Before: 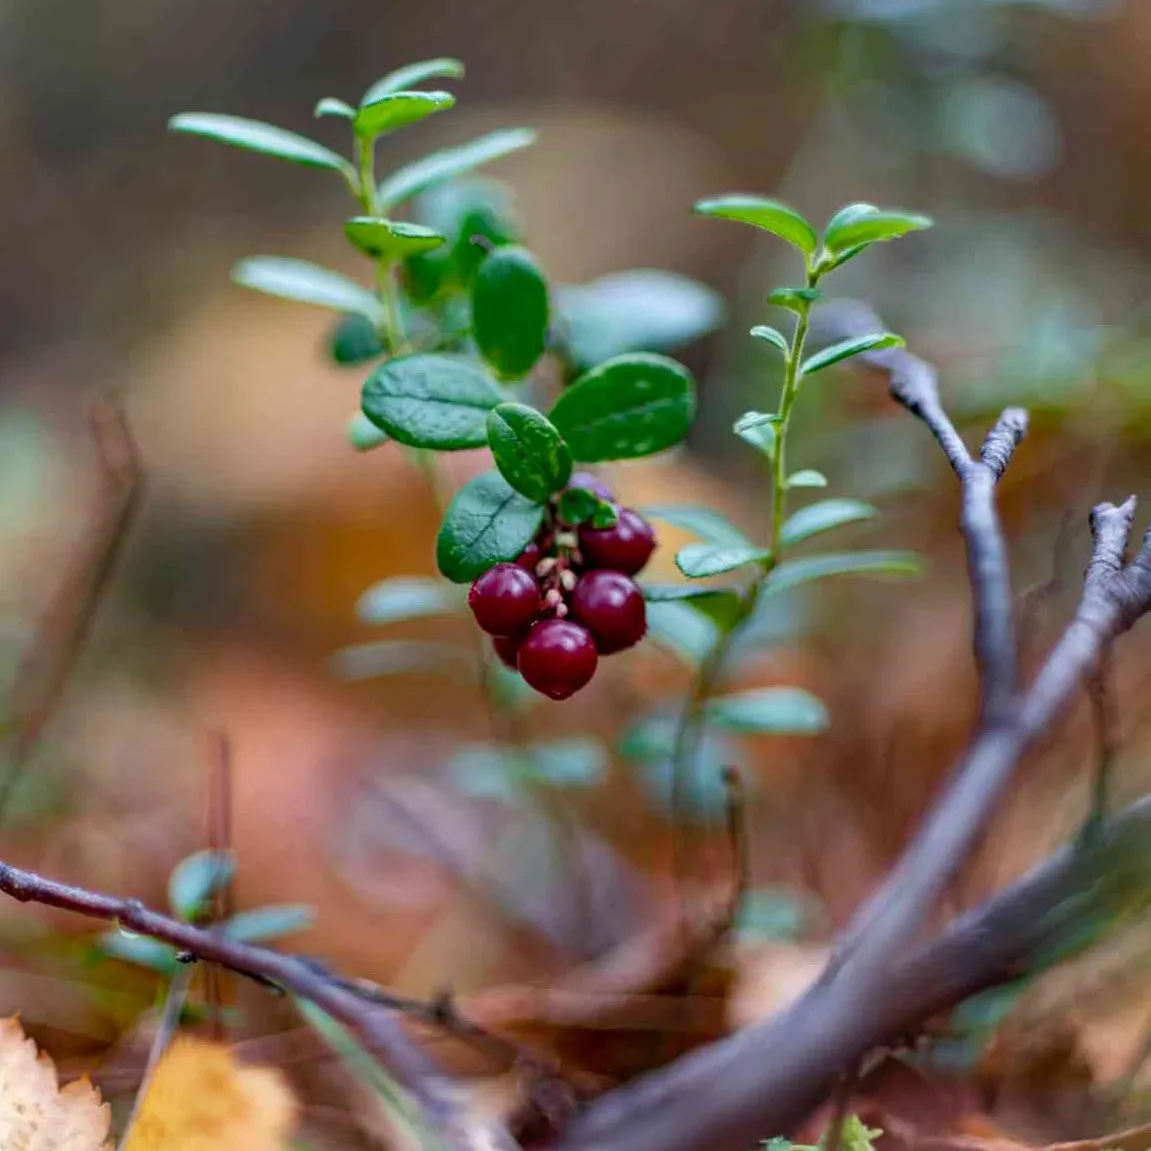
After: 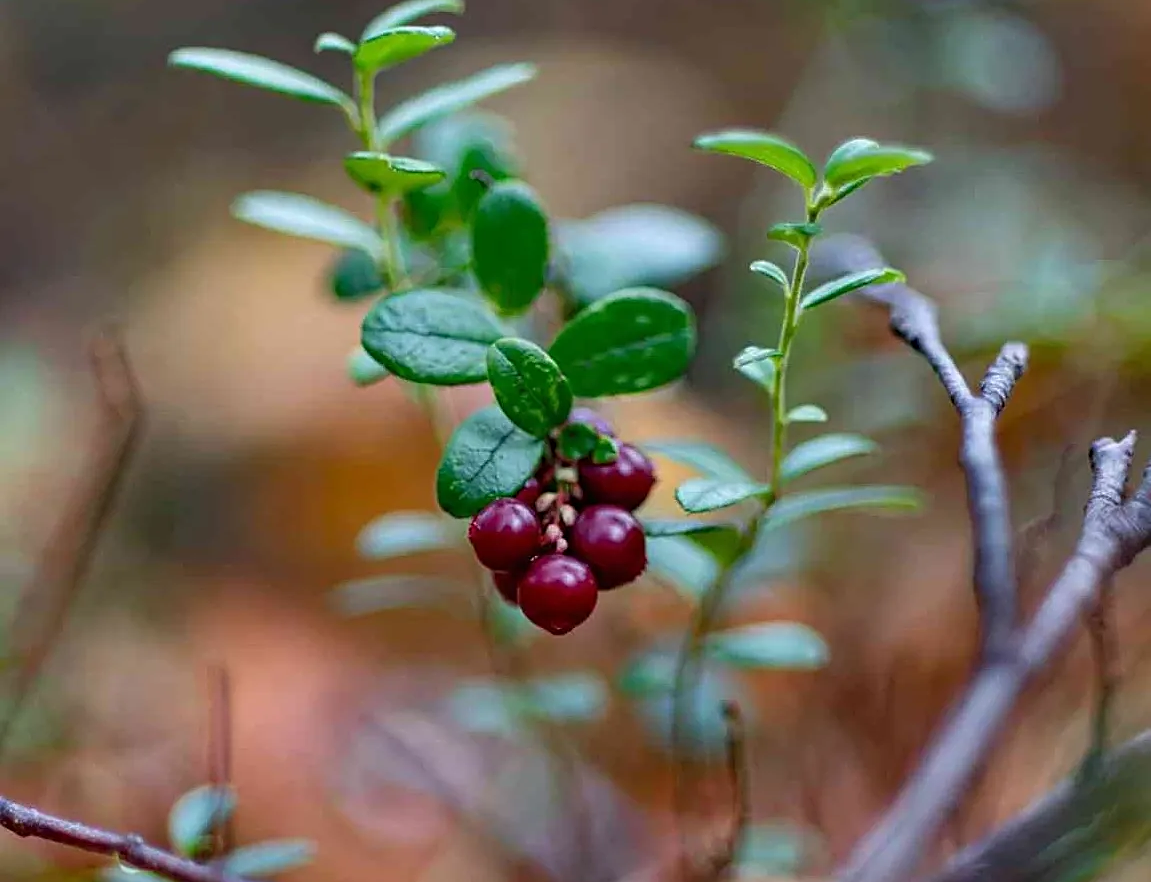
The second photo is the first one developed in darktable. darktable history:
crop: top 5.667%, bottom 17.637%
sharpen: on, module defaults
